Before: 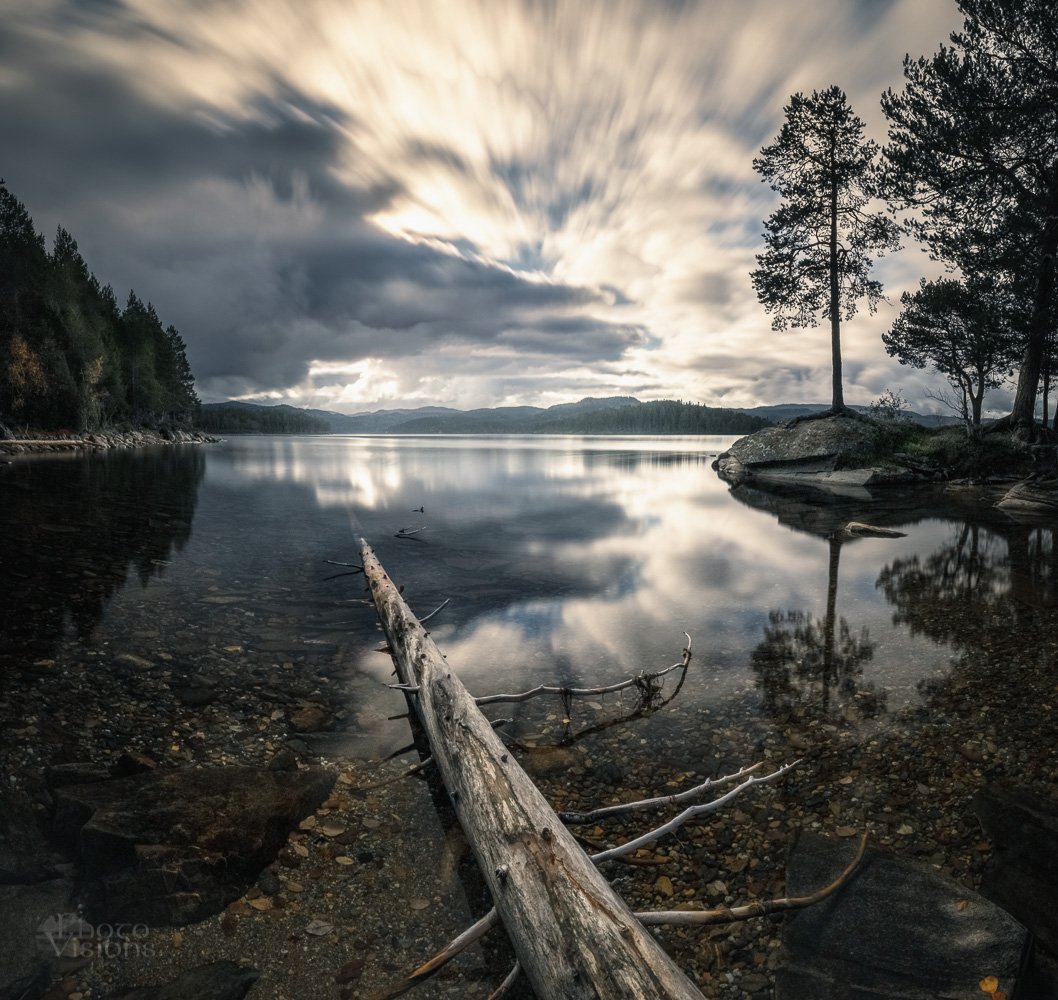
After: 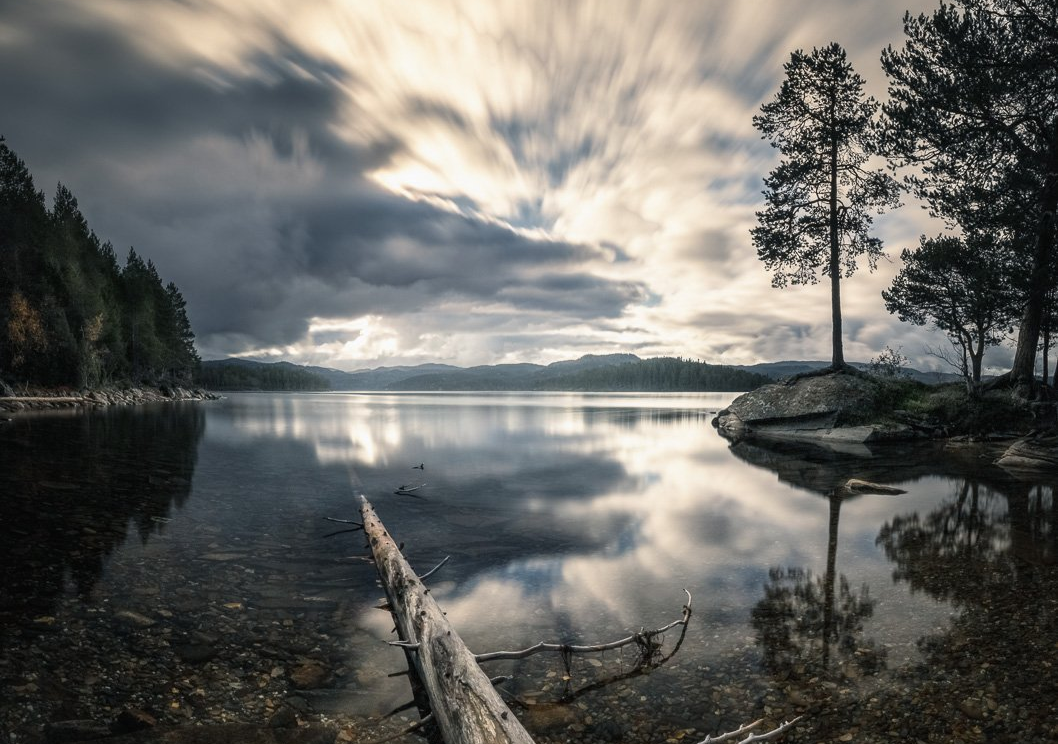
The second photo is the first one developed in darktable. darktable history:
crop: top 4.324%, bottom 21.177%
